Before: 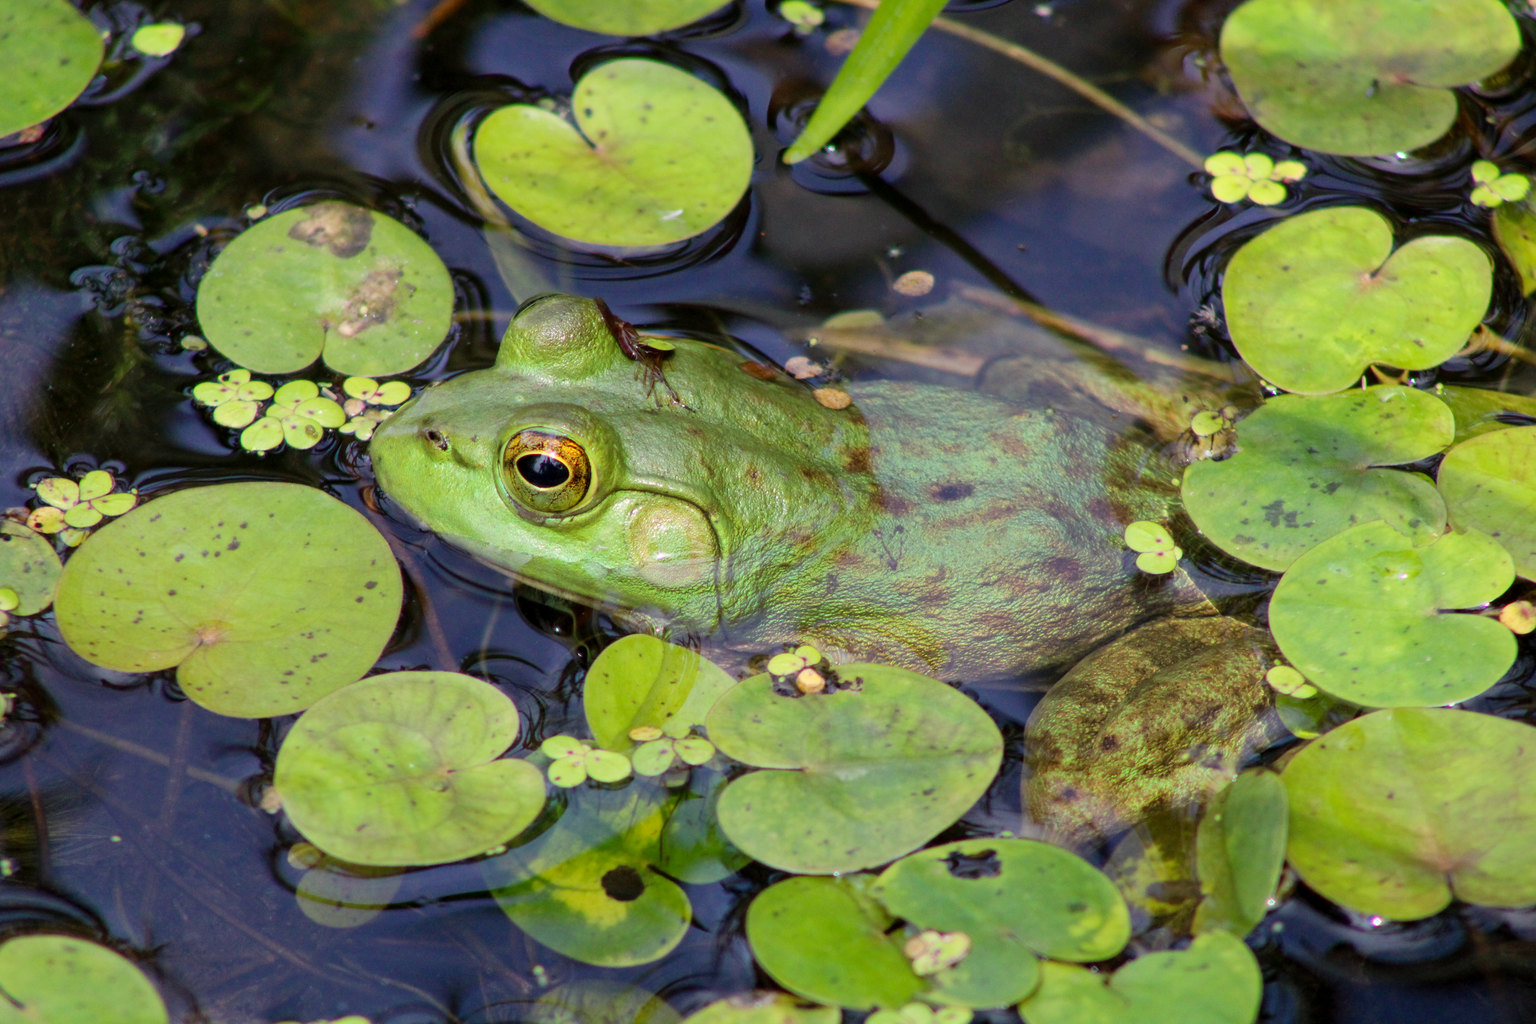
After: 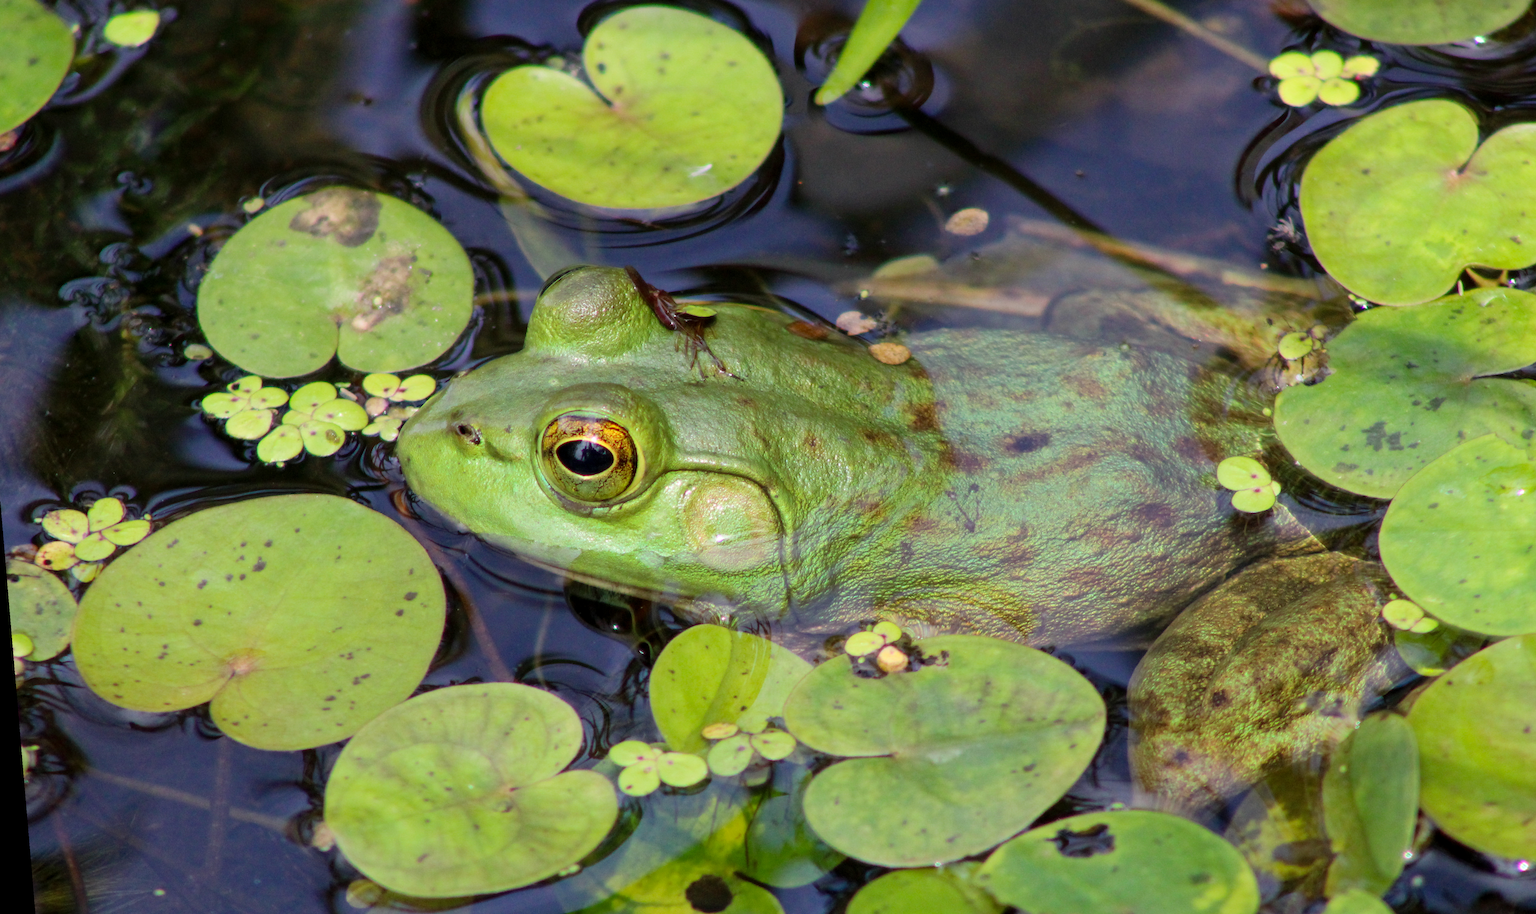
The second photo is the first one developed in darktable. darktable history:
rotate and perspective: rotation -4.86°, automatic cropping off
crop and rotate: left 2.425%, top 11.305%, right 9.6%, bottom 15.08%
